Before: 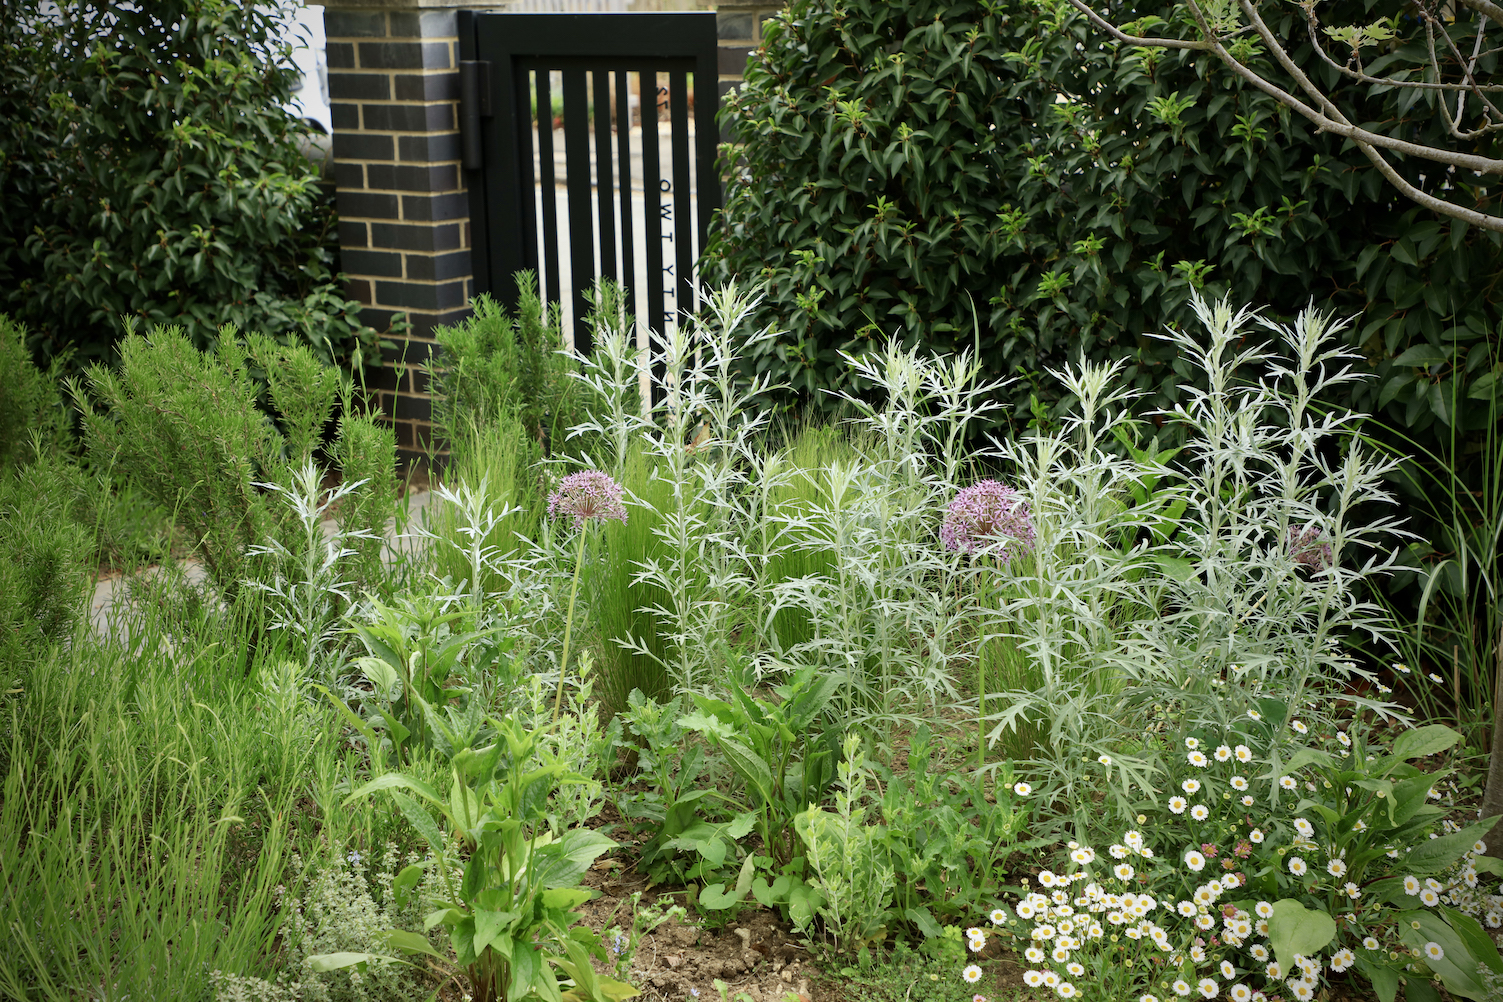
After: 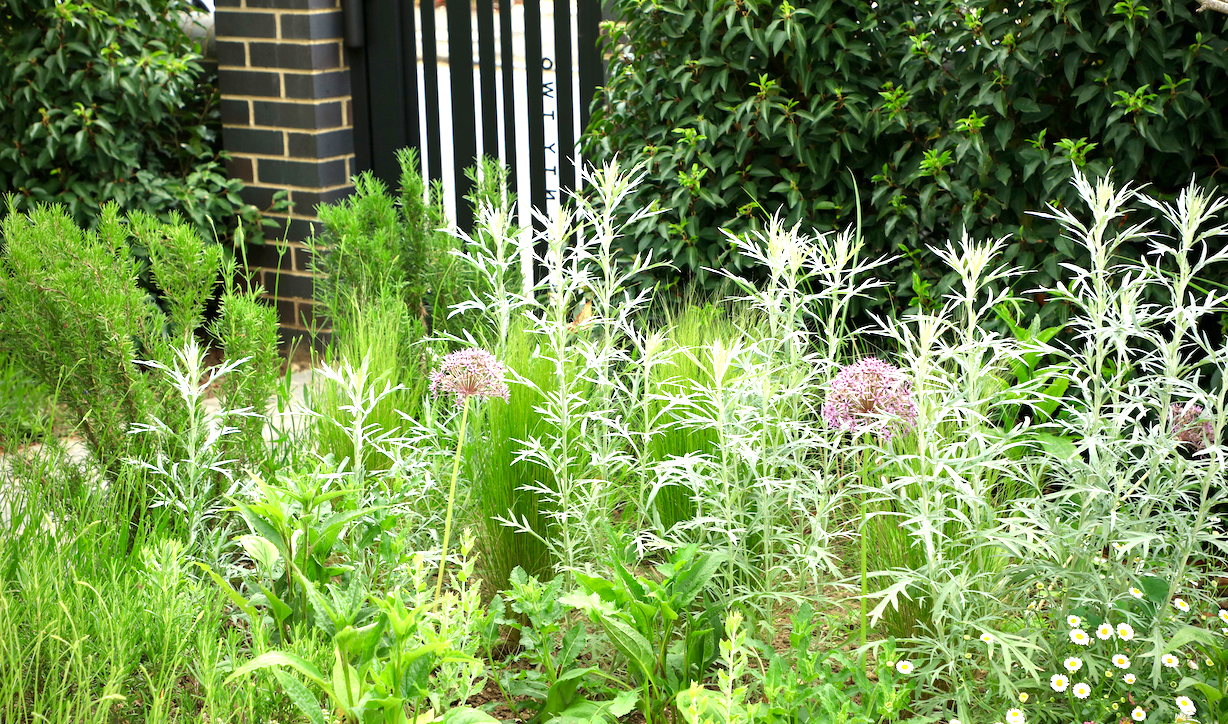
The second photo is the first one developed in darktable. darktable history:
crop: left 7.916%, top 12.24%, right 10.322%, bottom 15.43%
exposure: exposure 0.947 EV, compensate highlight preservation false
